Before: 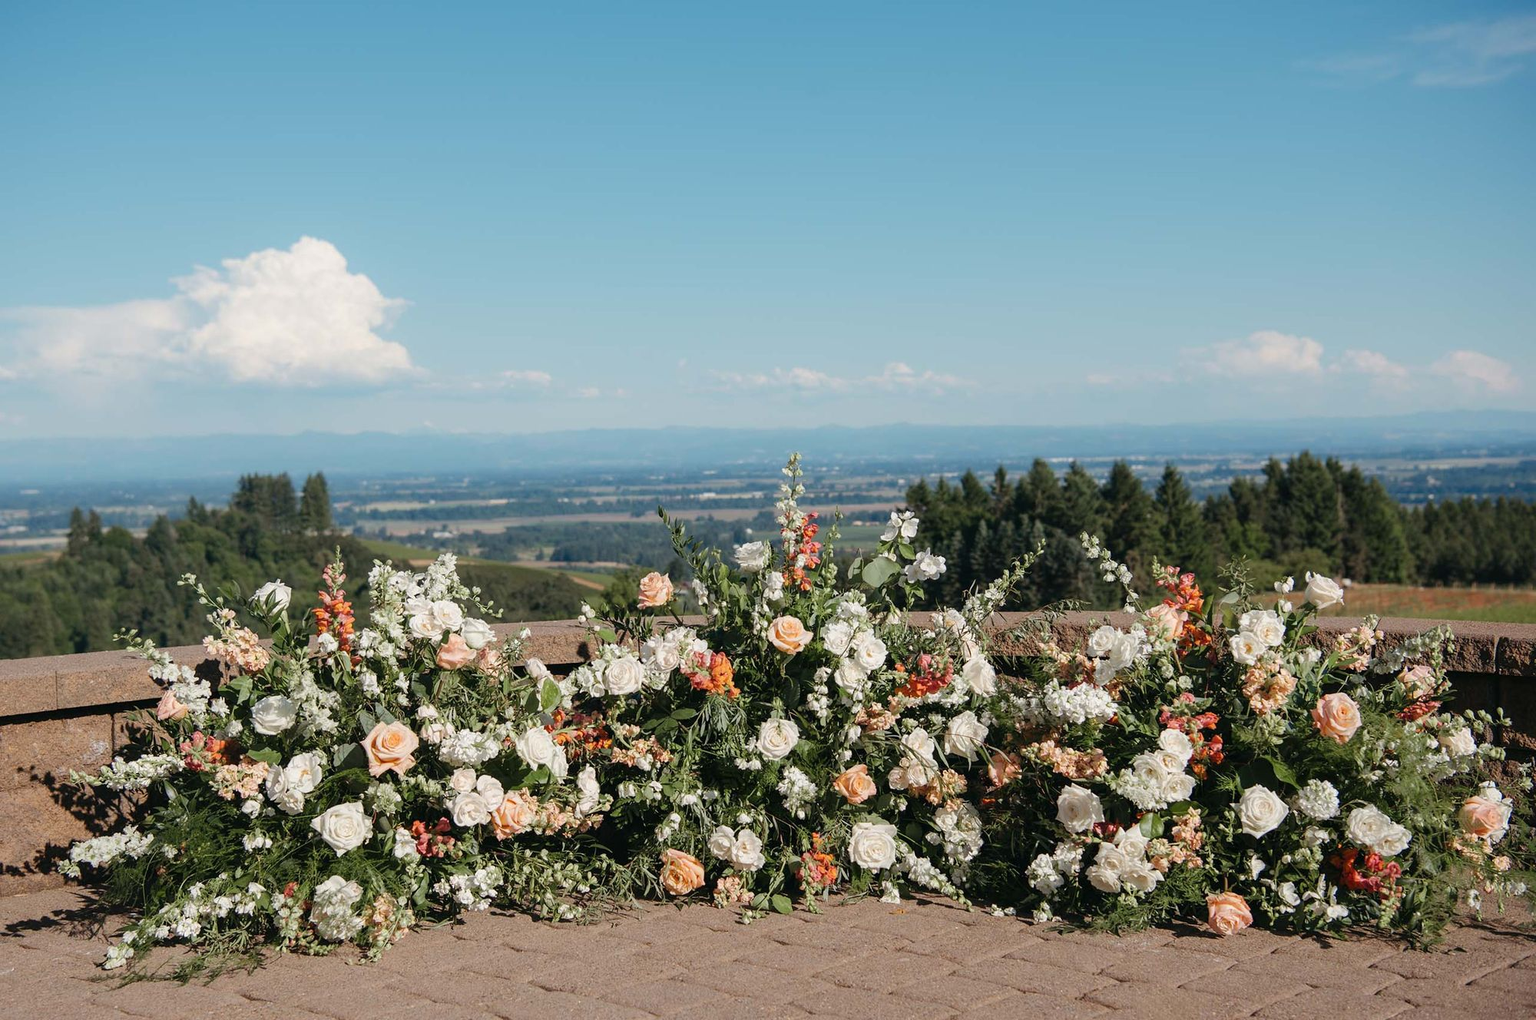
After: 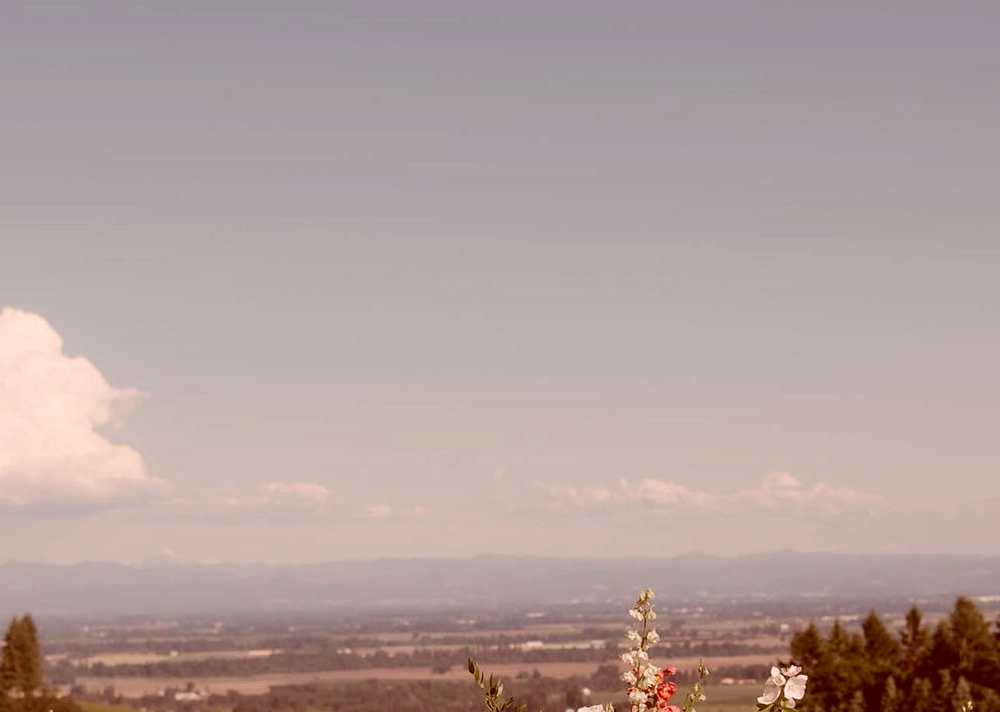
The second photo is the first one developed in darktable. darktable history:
color correction: highlights a* 9.03, highlights b* 8.75, shadows a* 39.27, shadows b* 39.91, saturation 0.805
crop: left 19.474%, right 30.487%, bottom 46.335%
